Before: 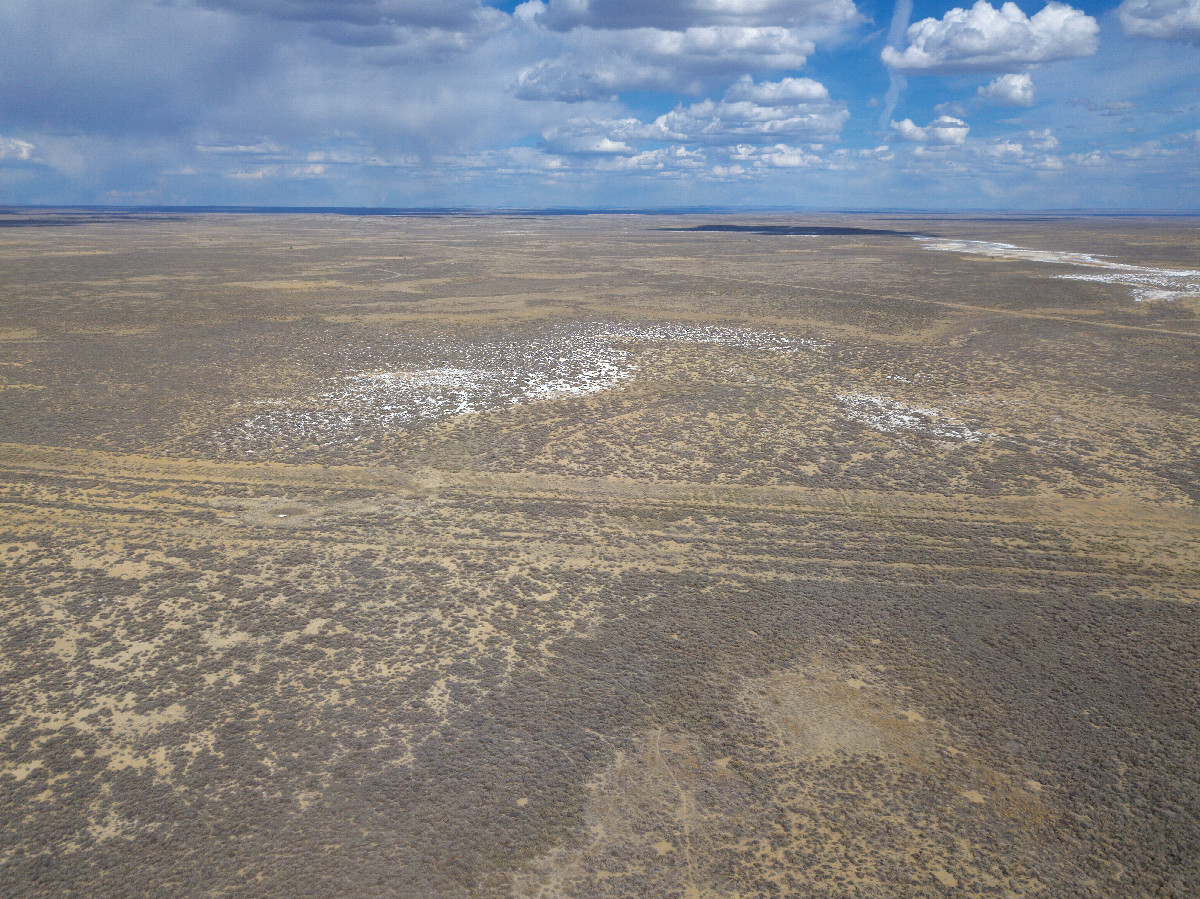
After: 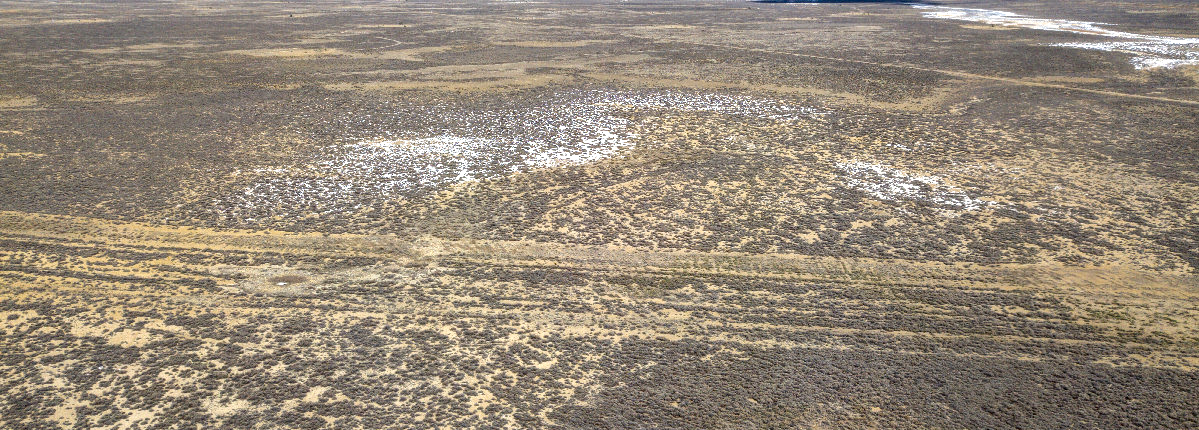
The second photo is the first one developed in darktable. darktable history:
color balance rgb: highlights gain › luminance 15.004%, perceptual saturation grading › global saturation 31.205%
local contrast: highlights 17%, detail 187%
crop and rotate: top 25.944%, bottom 26.168%
